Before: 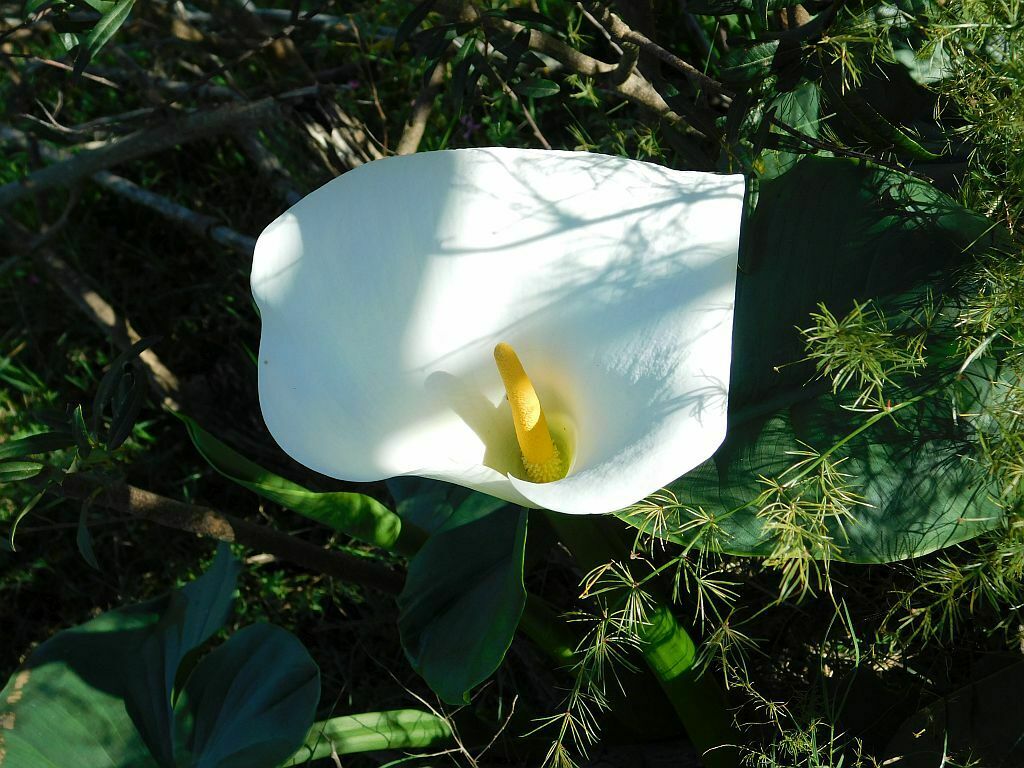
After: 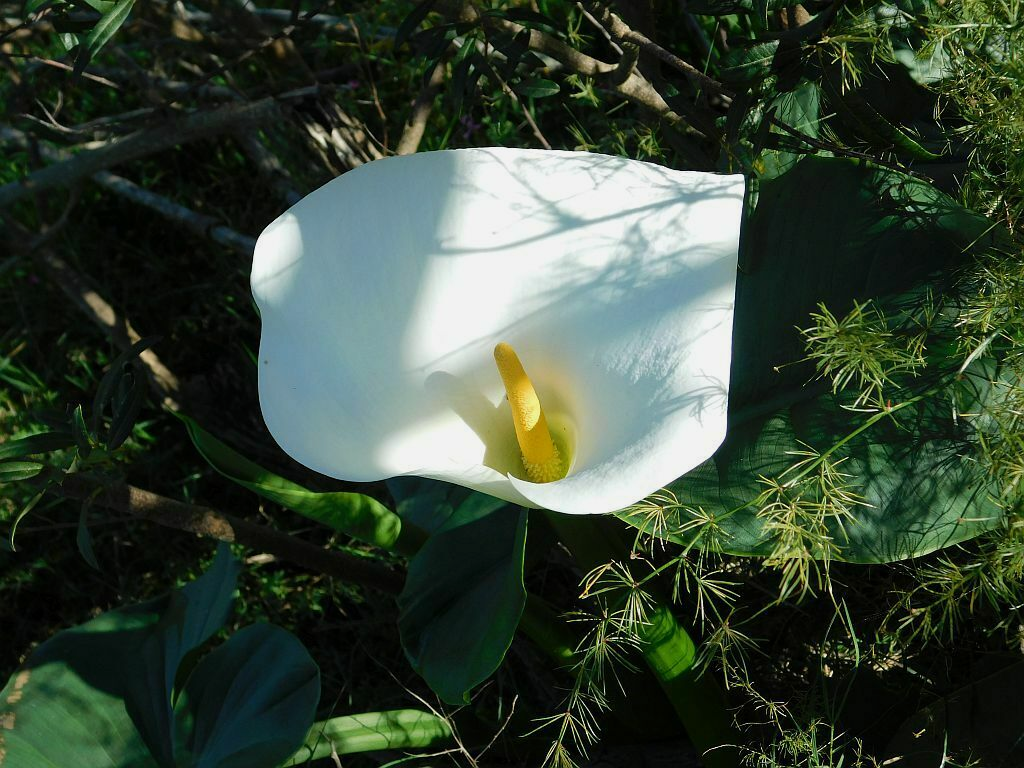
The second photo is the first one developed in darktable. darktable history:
exposure: exposure -0.157 EV, compensate exposure bias true, compensate highlight preservation false
